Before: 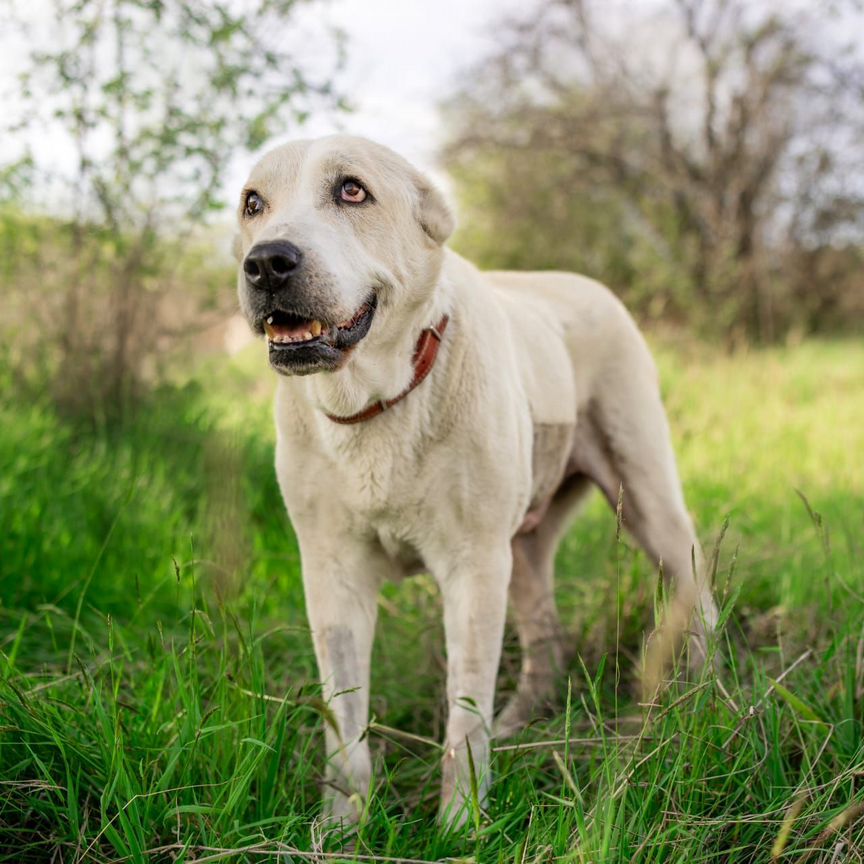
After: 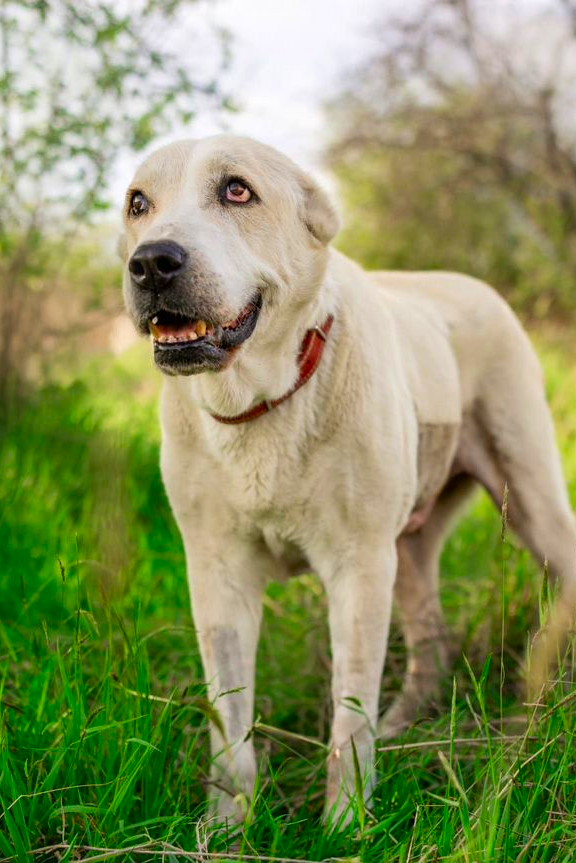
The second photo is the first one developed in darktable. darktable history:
crop and rotate: left 13.364%, right 19.965%
contrast brightness saturation: brightness -0.015, saturation 0.348
